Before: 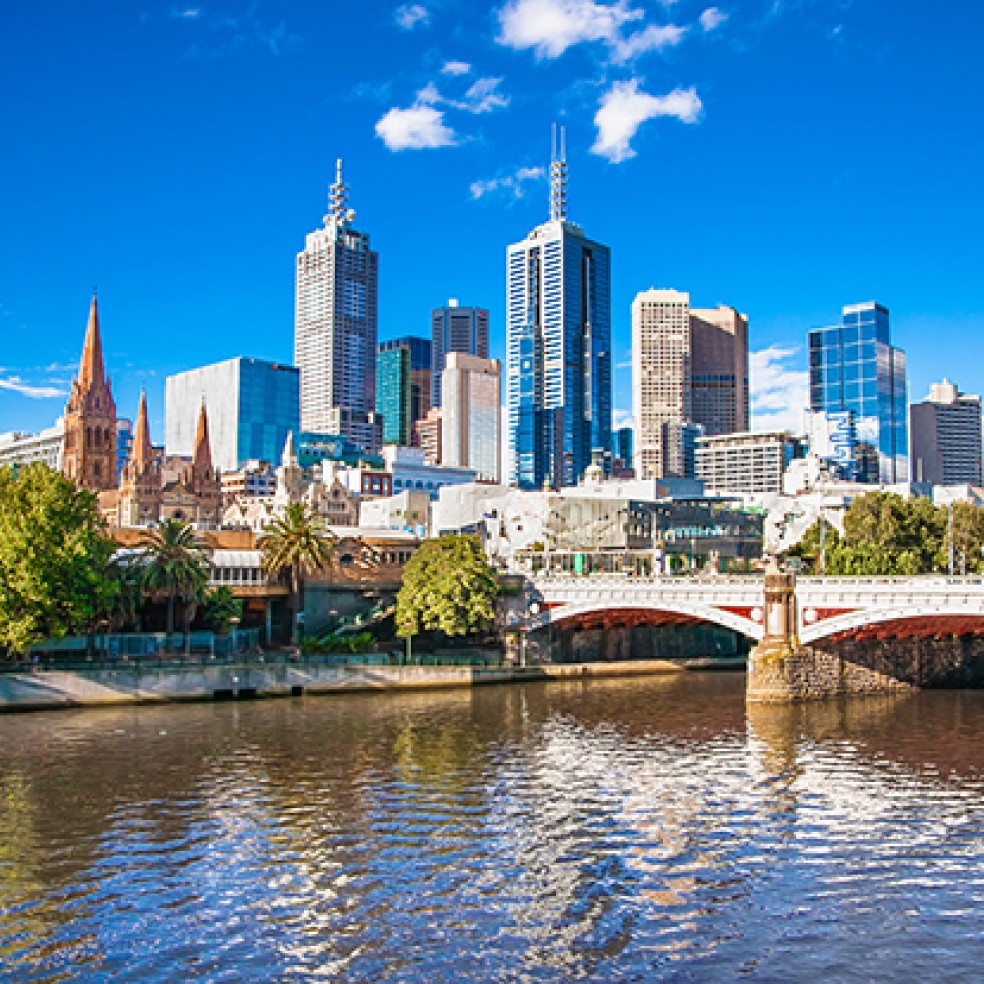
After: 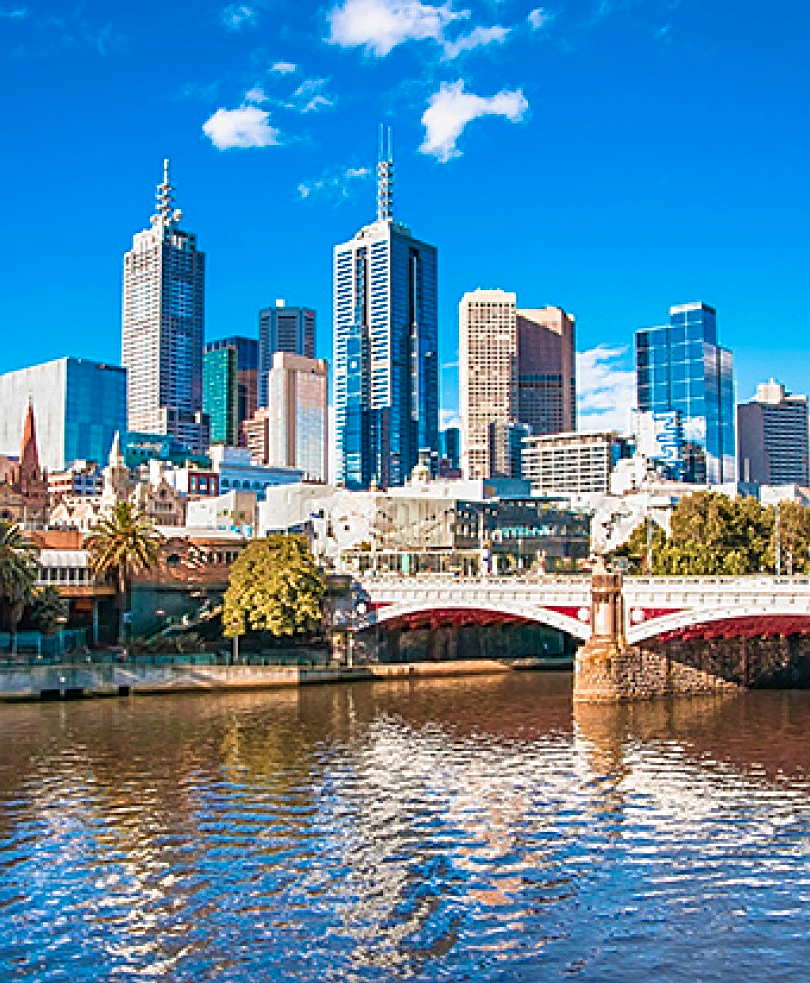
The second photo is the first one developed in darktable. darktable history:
color zones: curves: ch1 [(0.29, 0.492) (0.373, 0.185) (0.509, 0.481)]; ch2 [(0.25, 0.462) (0.749, 0.457)], mix 40.67%
sharpen: on, module defaults
crop: left 17.582%, bottom 0.031%
velvia: on, module defaults
